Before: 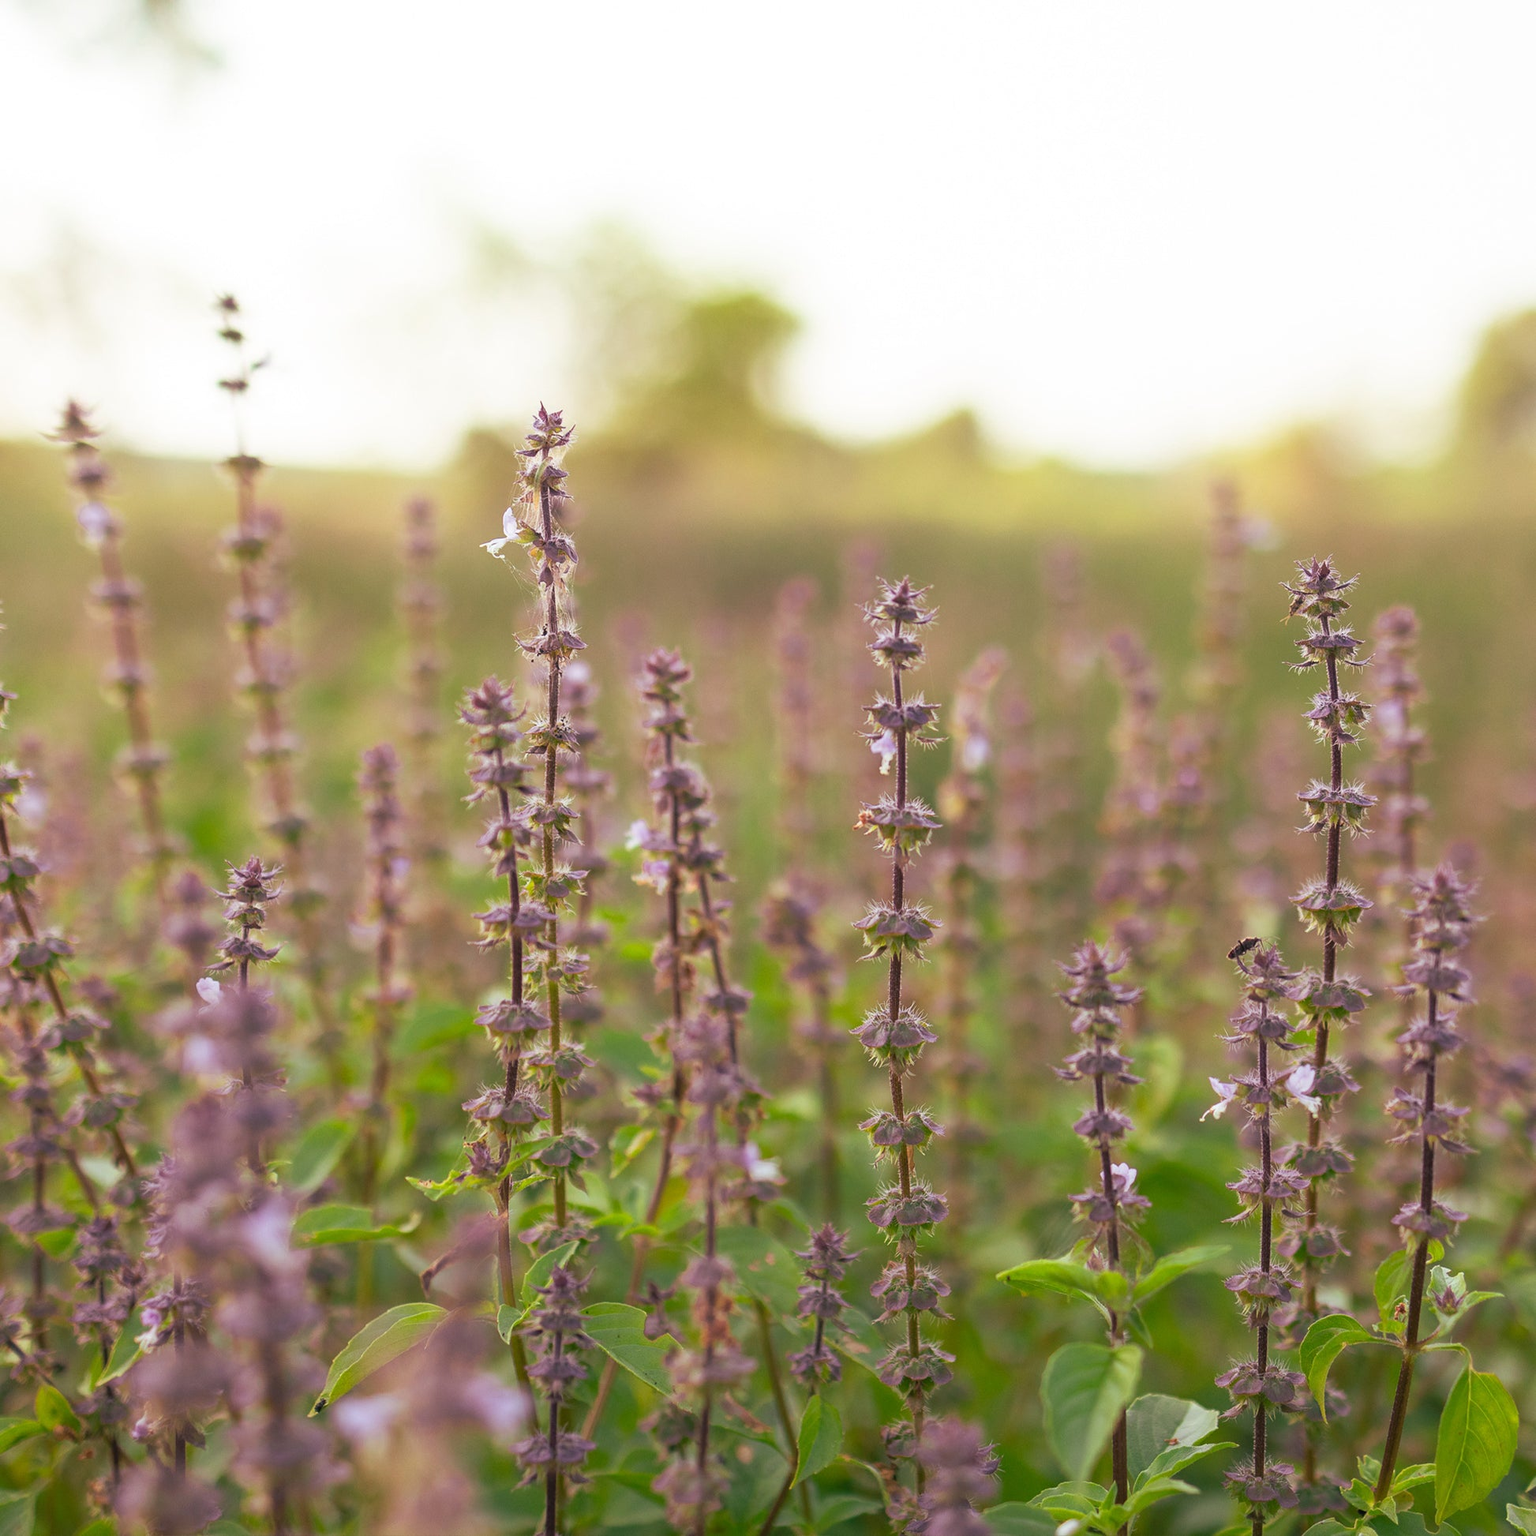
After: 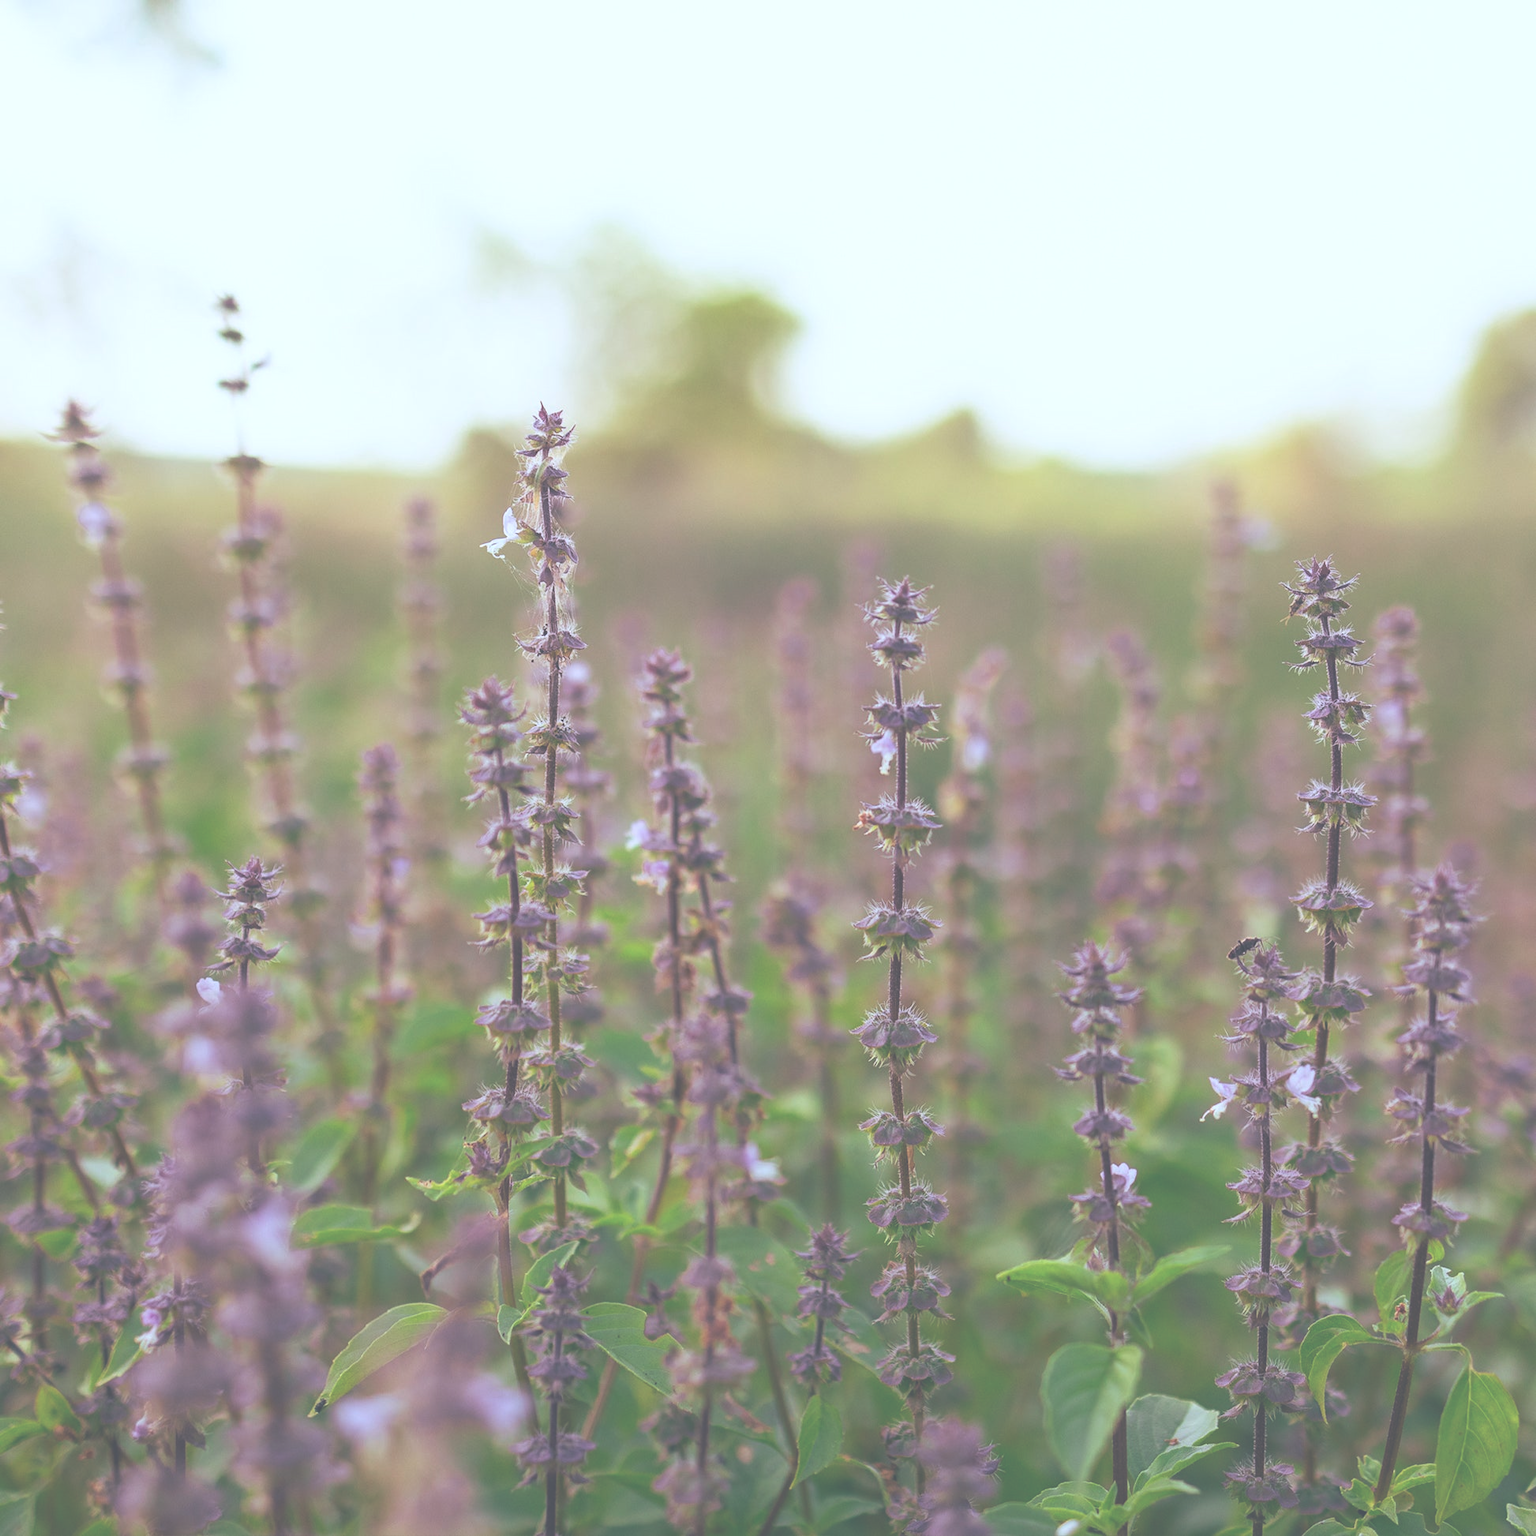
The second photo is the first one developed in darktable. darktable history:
exposure: black level correction -0.085, compensate highlight preservation false
color calibration: x 0.37, y 0.382, temperature 4319.27 K
